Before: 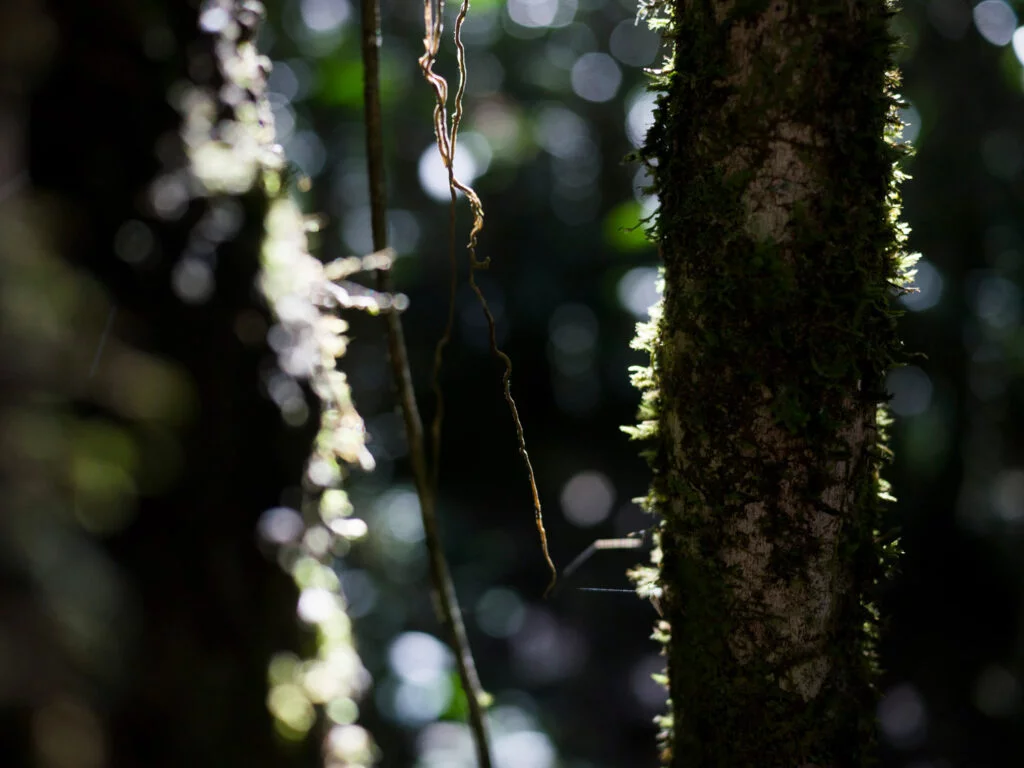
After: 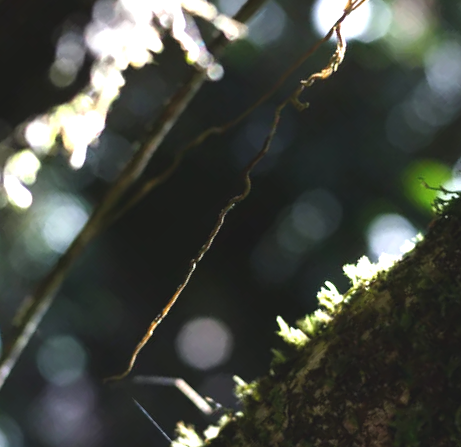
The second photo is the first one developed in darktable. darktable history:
exposure: black level correction -0.005, exposure 1.003 EV, compensate exposure bias true, compensate highlight preservation false
crop and rotate: angle -45.82°, top 16.494%, right 0.985%, bottom 11.626%
